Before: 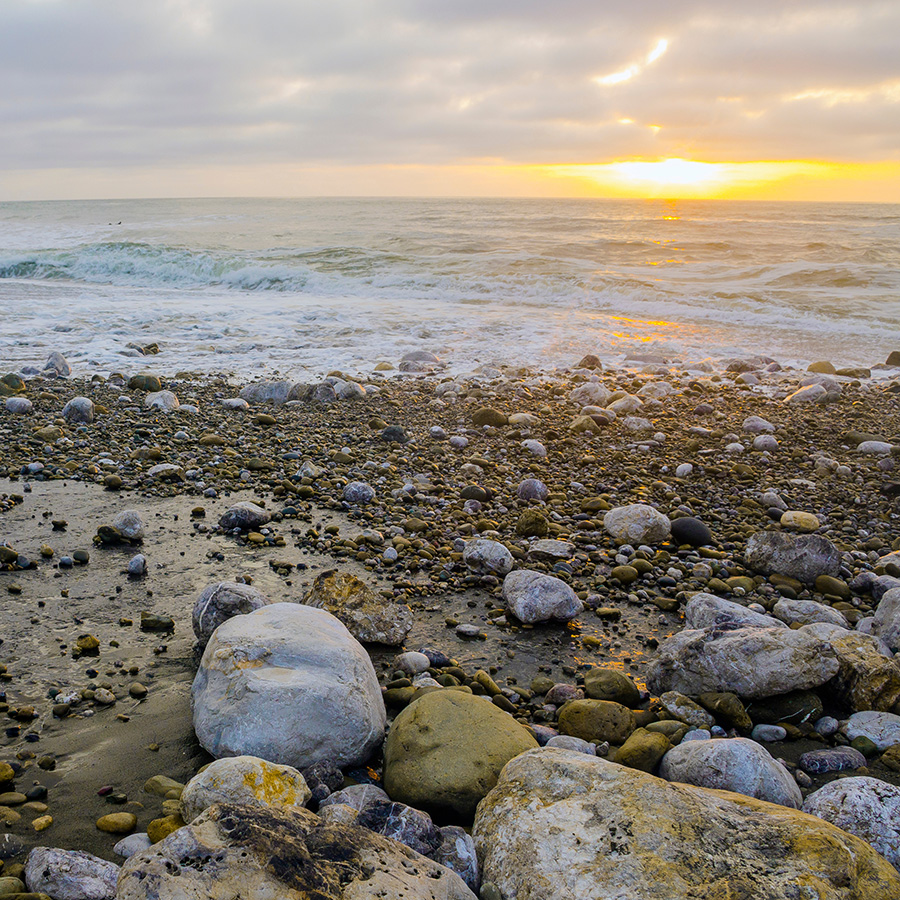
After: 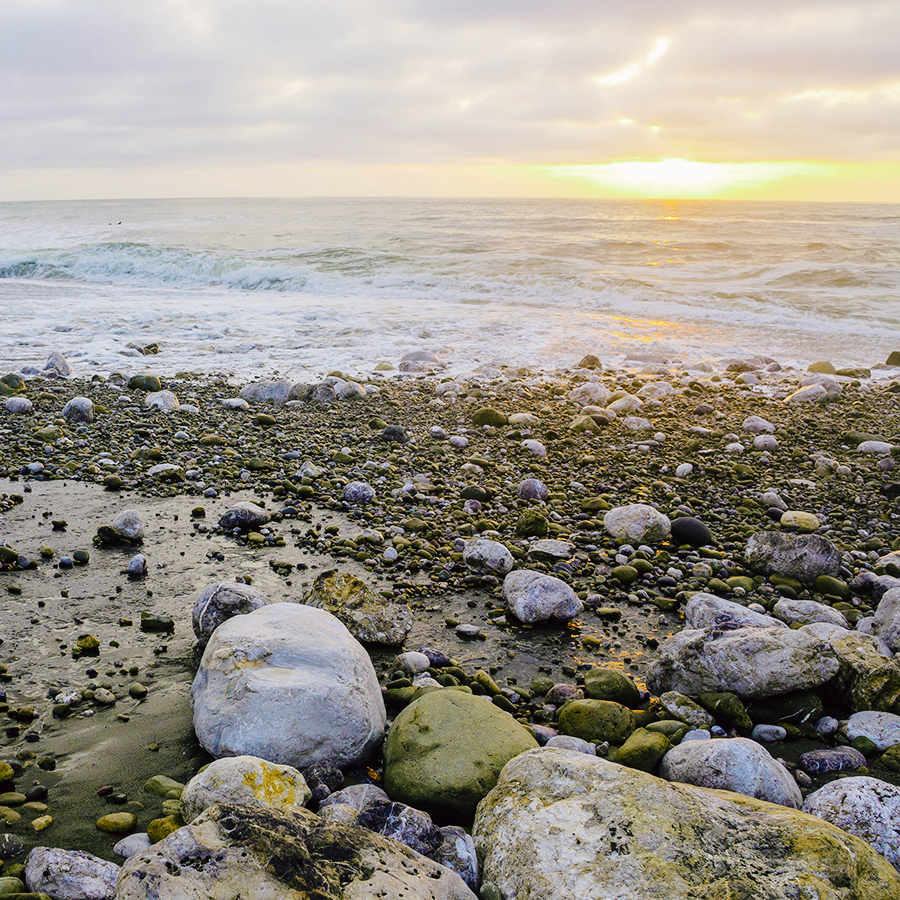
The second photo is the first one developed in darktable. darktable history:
tone curve: curves: ch0 [(0, 0) (0.003, 0.015) (0.011, 0.019) (0.025, 0.027) (0.044, 0.041) (0.069, 0.055) (0.1, 0.079) (0.136, 0.099) (0.177, 0.149) (0.224, 0.216) (0.277, 0.292) (0.335, 0.383) (0.399, 0.474) (0.468, 0.556) (0.543, 0.632) (0.623, 0.711) (0.709, 0.789) (0.801, 0.871) (0.898, 0.944) (1, 1)], preserve colors none
color look up table: target L [94.57, 92.18, 90.97, 90.58, 87.25, 84.41, 63.94, 60.28, 59.77, 45.28, 41.9, 25, 200.09, 88.39, 73.6, 73.87, 69.62, 63.89, 50.05, 51.17, 48.24, 46.43, 40.6, 26.48, 21.6, 14.68, 4.694, 80.21, 77.47, 70.55, 63.1, 64.01, 58.68, 55.16, 54.29, 48.83, 42.42, 36.18, 36.77, 33.59, 33.8, 16.83, 4.725, 95.85, 91.61, 70.42, 59.95, 53.19, 20.76], target a [-19.52, -29.71, -34.14, -28.26, -50.81, -23.67, -61.57, -30.87, -32.65, -39.19, -6.65, -19.57, 0, -0.998, 30.01, 15.37, 26.18, -0.07, 55.98, 59.01, 74.44, 19.33, 14.89, 27.26, 13.76, -1.559, 22.97, 25.52, 7.763, 5.013, 52.89, 47.7, 63.49, 69.21, 37.03, 27.5, 1.355, 12.08, 26.04, 48.09, 55.24, 33.97, 27.28, -7.87, -29.15, -24.52, -20.91, -4.19, -4.733], target b [24.91, 37.62, 19.08, 7.364, 26.34, 10.77, 36.41, 28.2, 9.037, 28.44, 14.39, 14.81, 0, 15.79, 6.826, 66.87, 49.69, 55.19, 16.03, 52.53, 26.59, 18.74, 37.36, 34.81, 29.74, 15.63, 3.835, -23.35, -5.831, -36.91, -11.38, -47.44, -28.89, -57.31, -31.98, -68.85, -0.608, -64.03, -18.64, -5.824, -76.76, -54.08, -37.63, 0.041, -6.612, -25.8, -8.351, -45.34, -13.73], num patches 49
